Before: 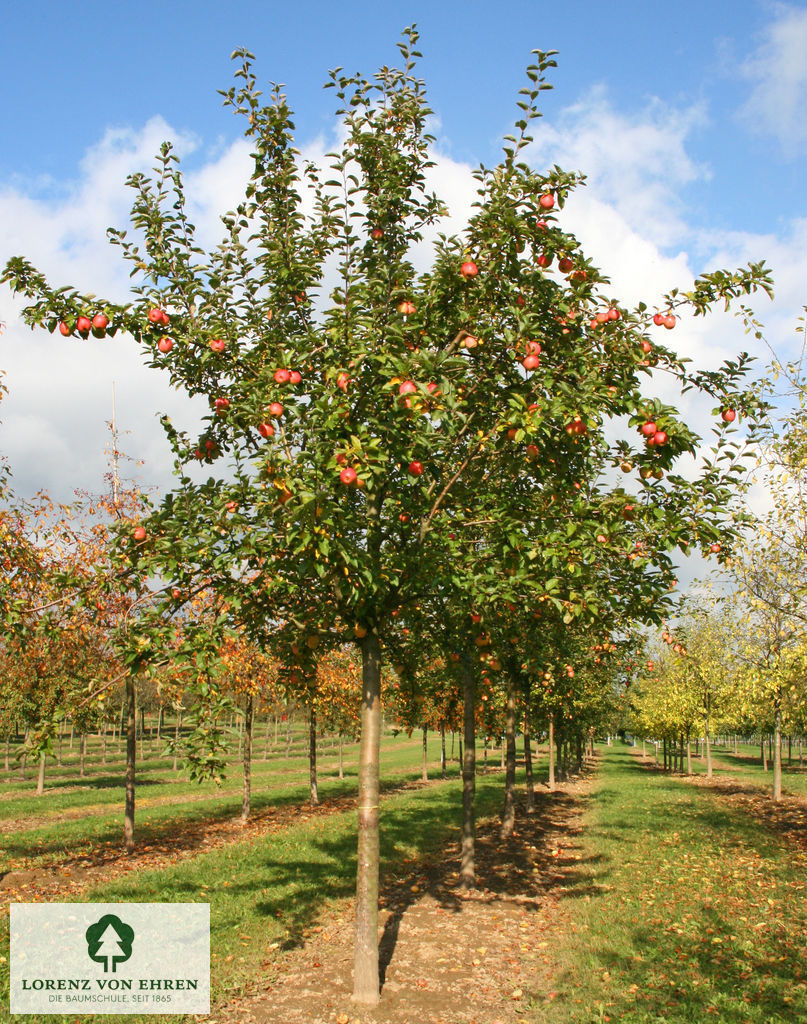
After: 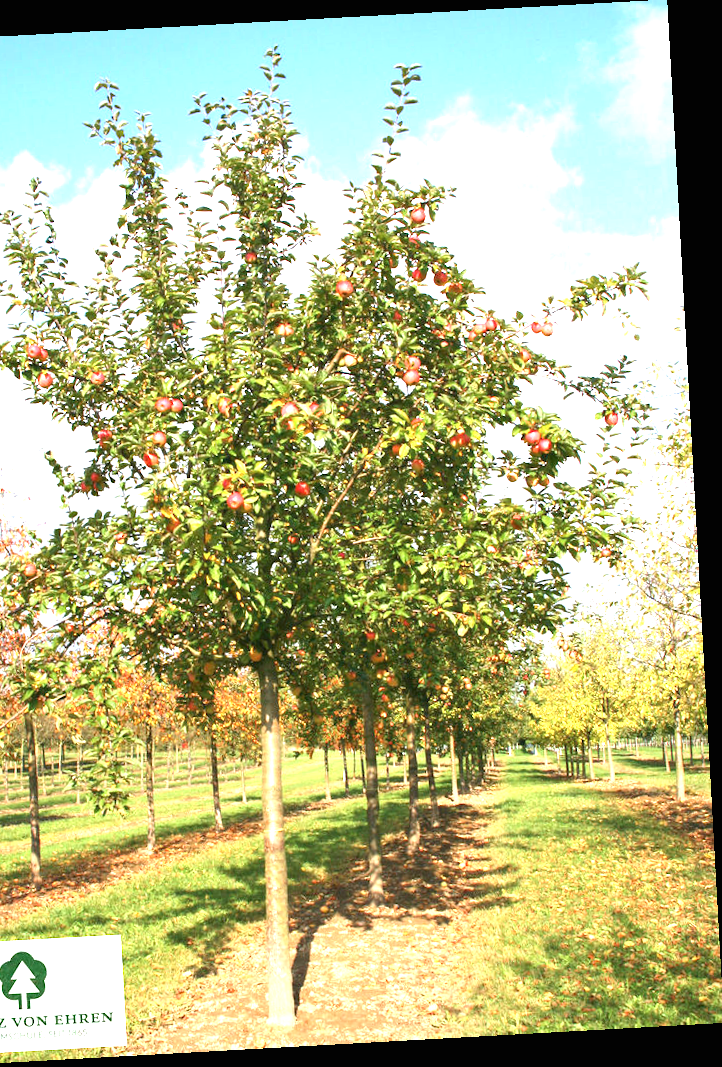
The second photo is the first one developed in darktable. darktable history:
color calibration: illuminant as shot in camera, x 0.358, y 0.373, temperature 4628.91 K
exposure: black level correction 0, exposure 1.379 EV, compensate exposure bias true, compensate highlight preservation false
crop: left 16.145%
rotate and perspective: rotation -3.18°, automatic cropping off
